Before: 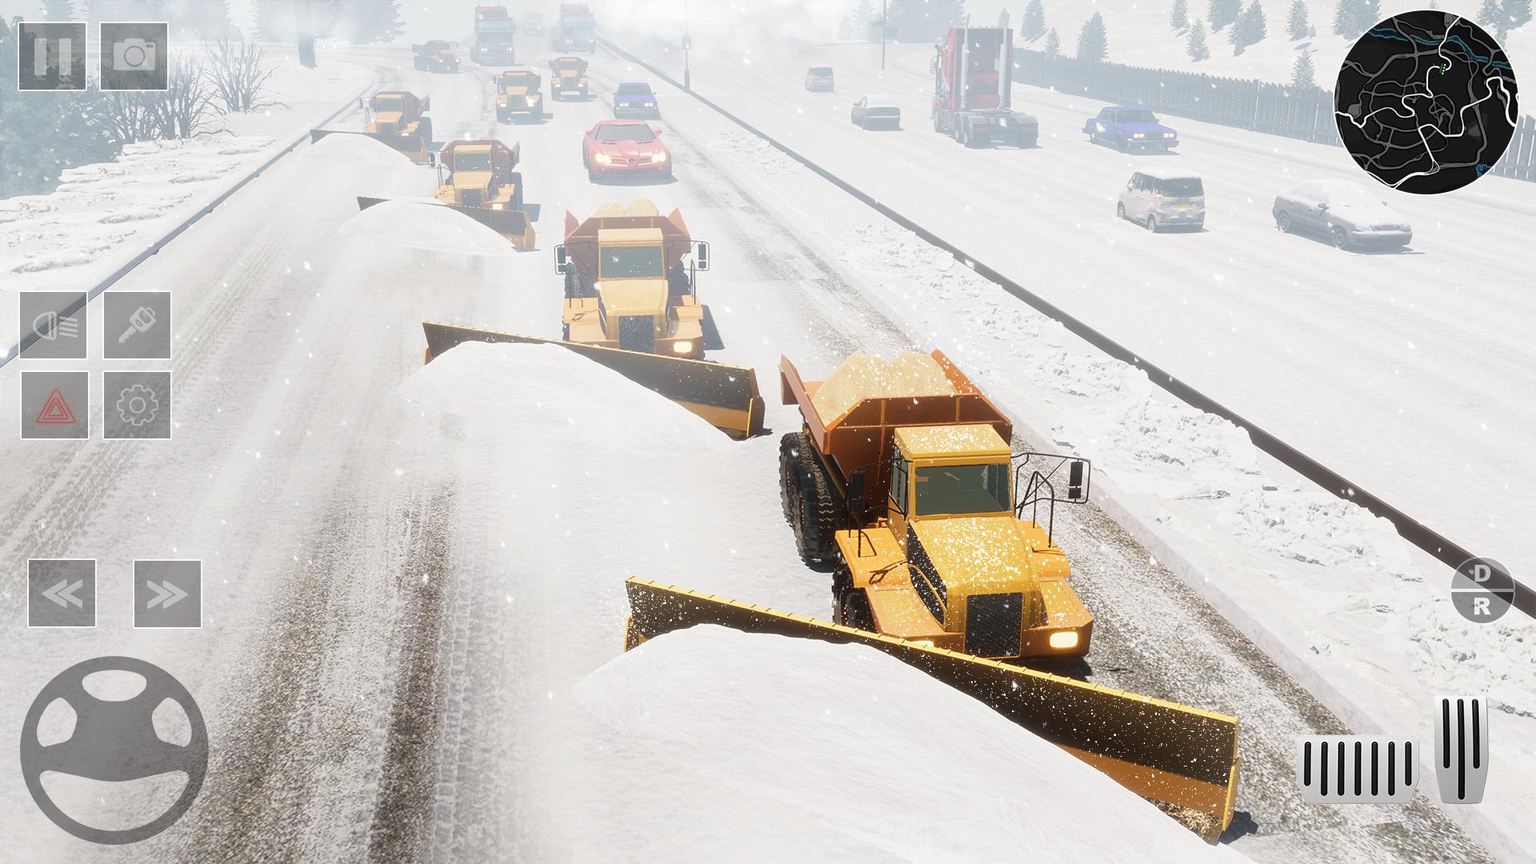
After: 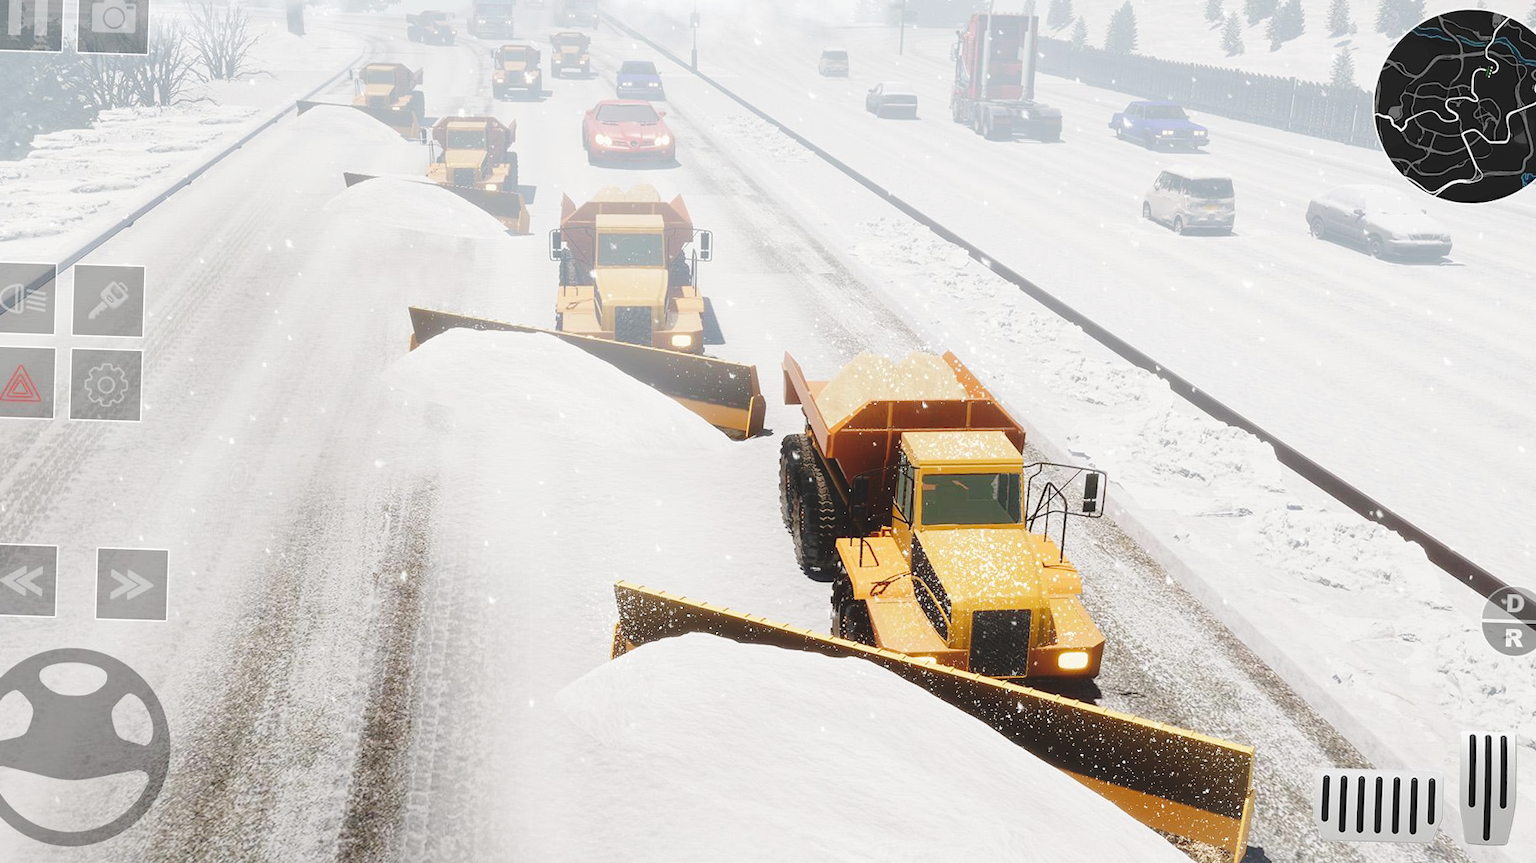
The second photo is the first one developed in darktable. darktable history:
base curve: curves: ch0 [(0, 0) (0.74, 0.67) (1, 1)]
tone curve: curves: ch0 [(0, 0) (0.003, 0.112) (0.011, 0.115) (0.025, 0.111) (0.044, 0.114) (0.069, 0.126) (0.1, 0.144) (0.136, 0.164) (0.177, 0.196) (0.224, 0.249) (0.277, 0.316) (0.335, 0.401) (0.399, 0.487) (0.468, 0.571) (0.543, 0.647) (0.623, 0.728) (0.709, 0.795) (0.801, 0.866) (0.898, 0.933) (1, 1)], preserve colors none
crop and rotate: angle -1.69°
